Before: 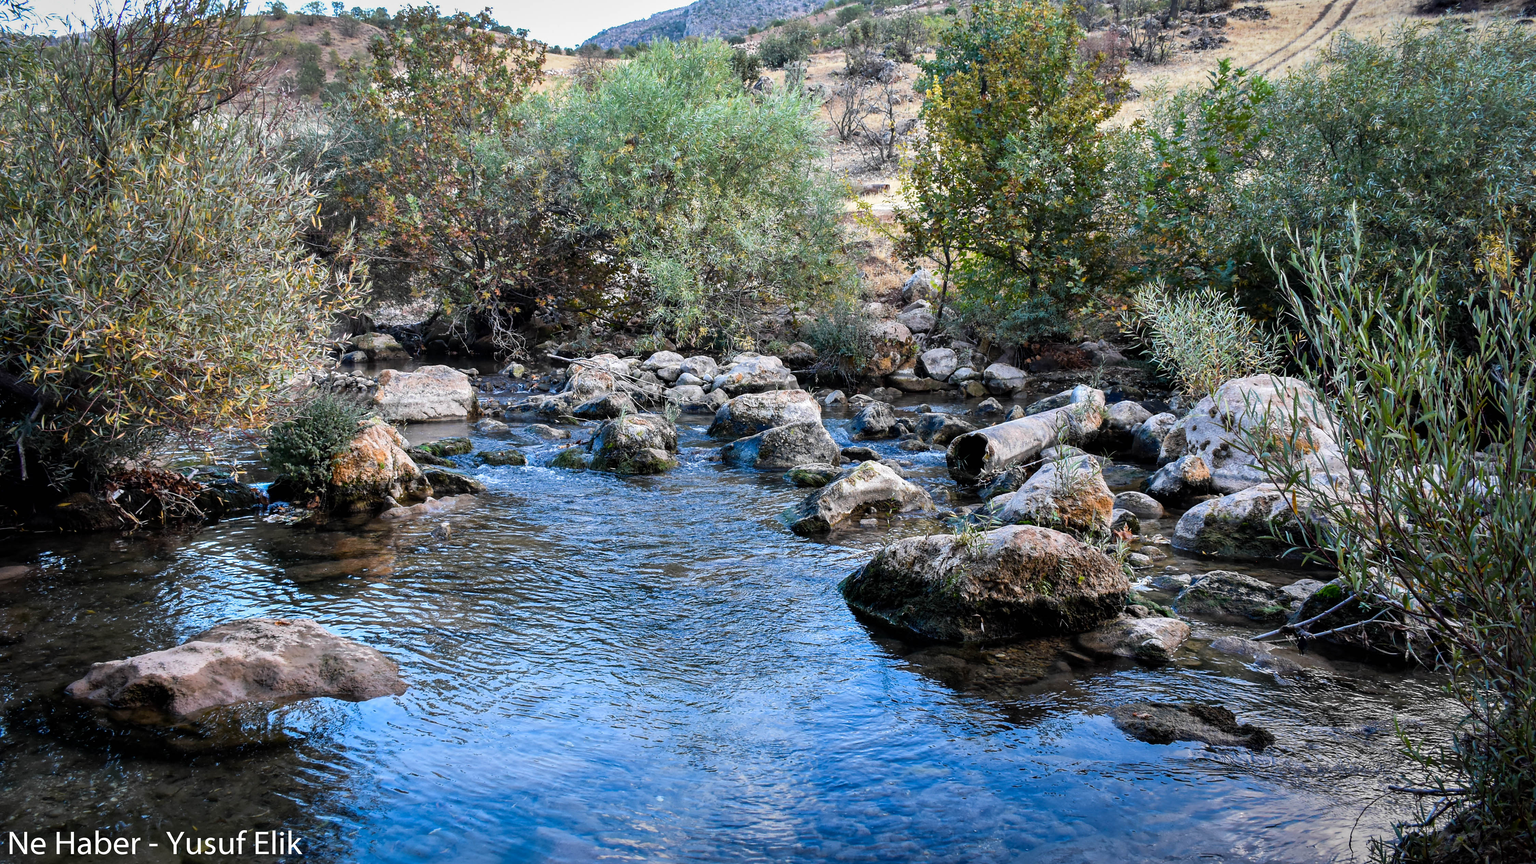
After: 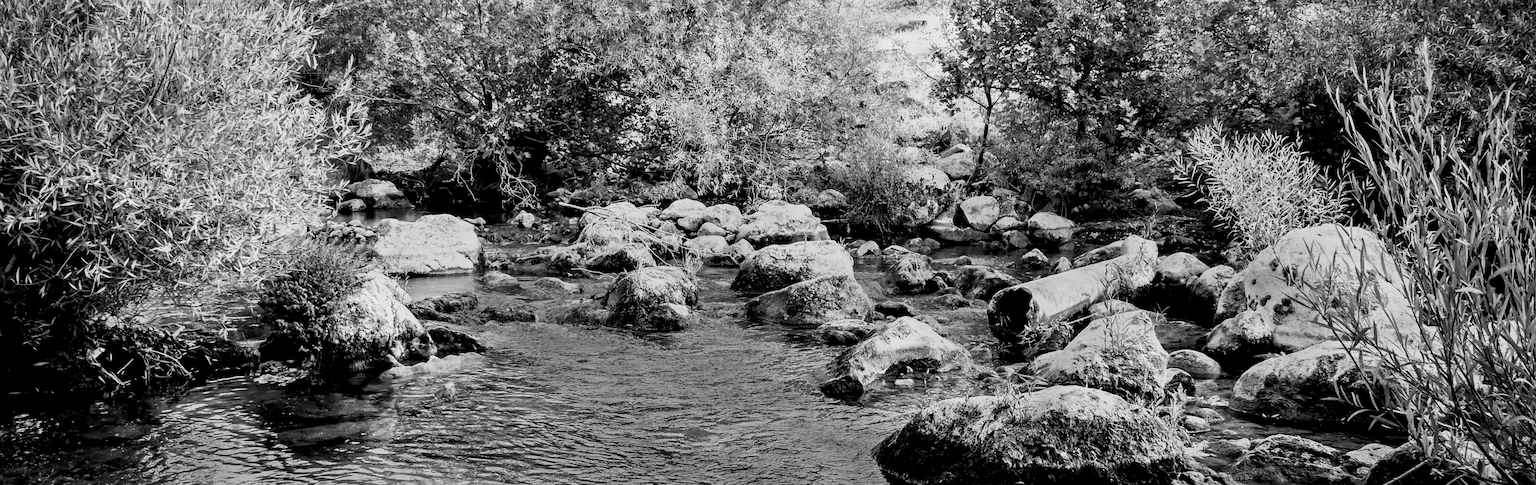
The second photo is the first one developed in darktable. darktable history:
exposure: black level correction 0.011, compensate highlight preservation false
tone curve: curves: ch0 [(0, 0) (0.093, 0.104) (0.226, 0.291) (0.327, 0.431) (0.471, 0.648) (0.759, 0.926) (1, 1)], color space Lab, linked channels, preserve colors none
white balance: red 1.042, blue 1.17
crop: left 1.744%, top 19.225%, right 5.069%, bottom 28.357%
monochrome: a 26.22, b 42.67, size 0.8
